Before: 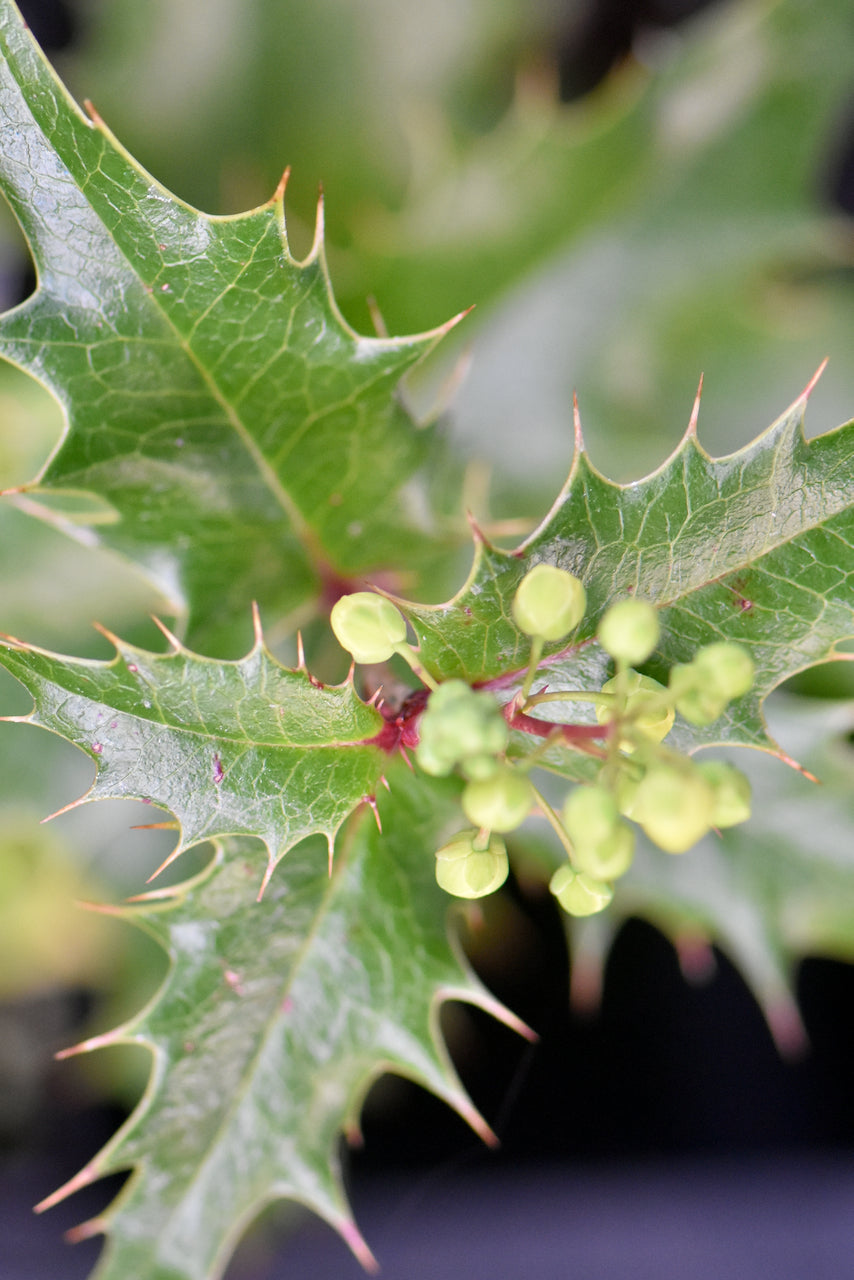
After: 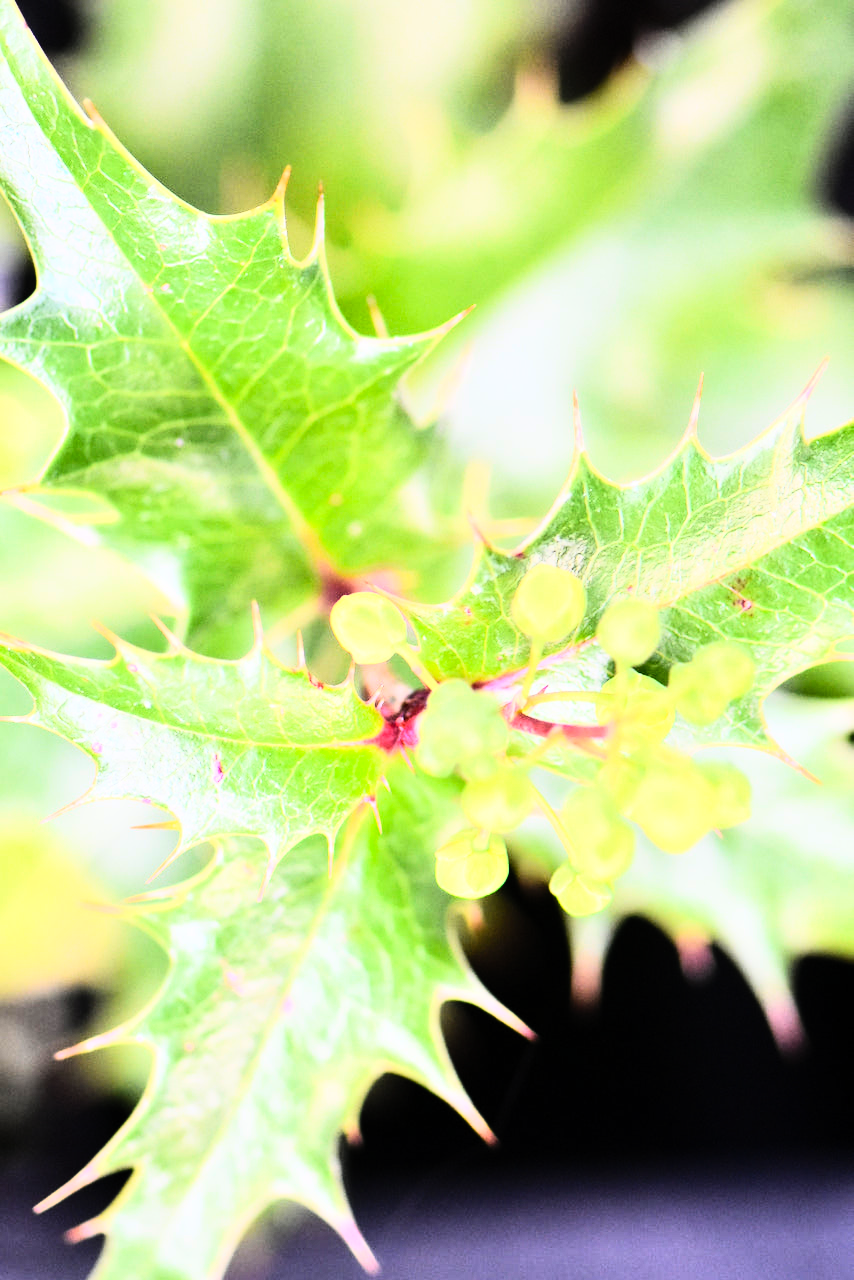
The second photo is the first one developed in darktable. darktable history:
contrast brightness saturation: contrast 0.2, brightness 0.16, saturation 0.22
rgb curve: curves: ch0 [(0, 0) (0.21, 0.15) (0.24, 0.21) (0.5, 0.75) (0.75, 0.96) (0.89, 0.99) (1, 1)]; ch1 [(0, 0.02) (0.21, 0.13) (0.25, 0.2) (0.5, 0.67) (0.75, 0.9) (0.89, 0.97) (1, 1)]; ch2 [(0, 0.02) (0.21, 0.13) (0.25, 0.2) (0.5, 0.67) (0.75, 0.9) (0.89, 0.97) (1, 1)], compensate middle gray true
